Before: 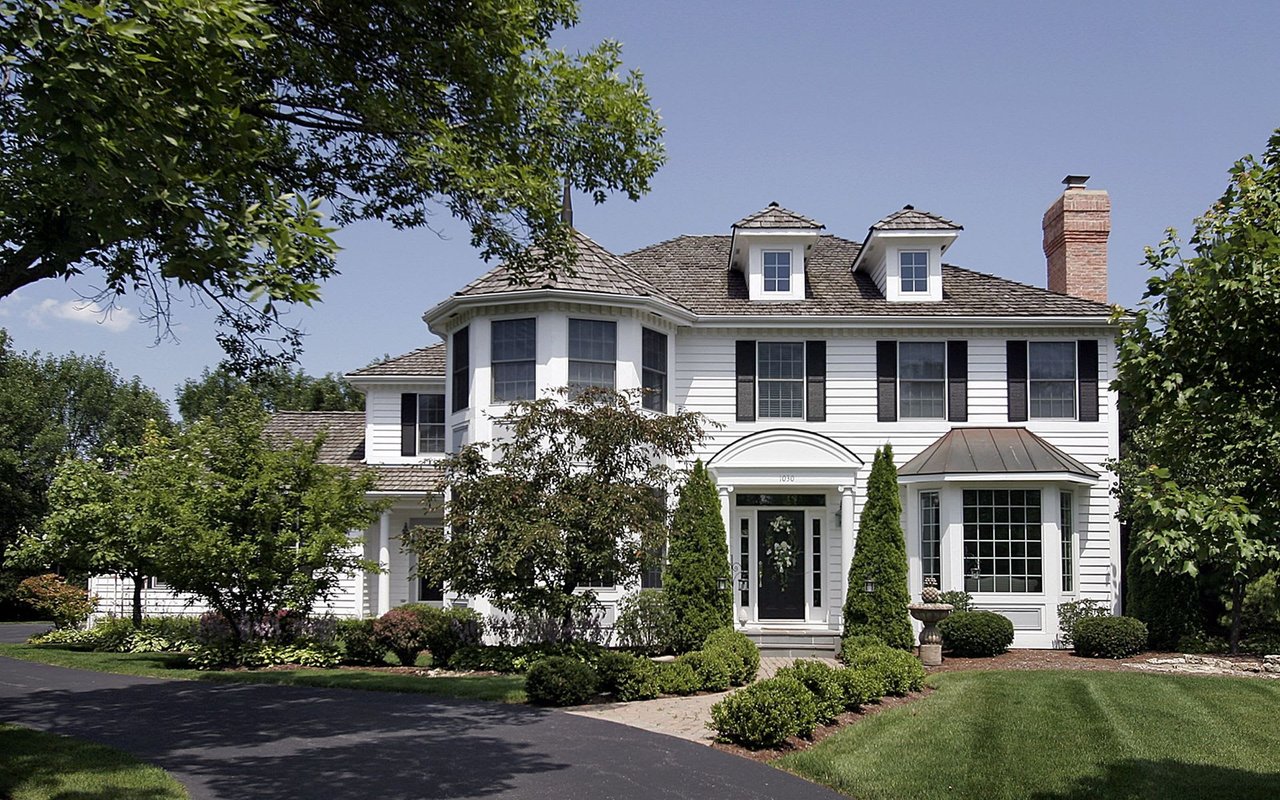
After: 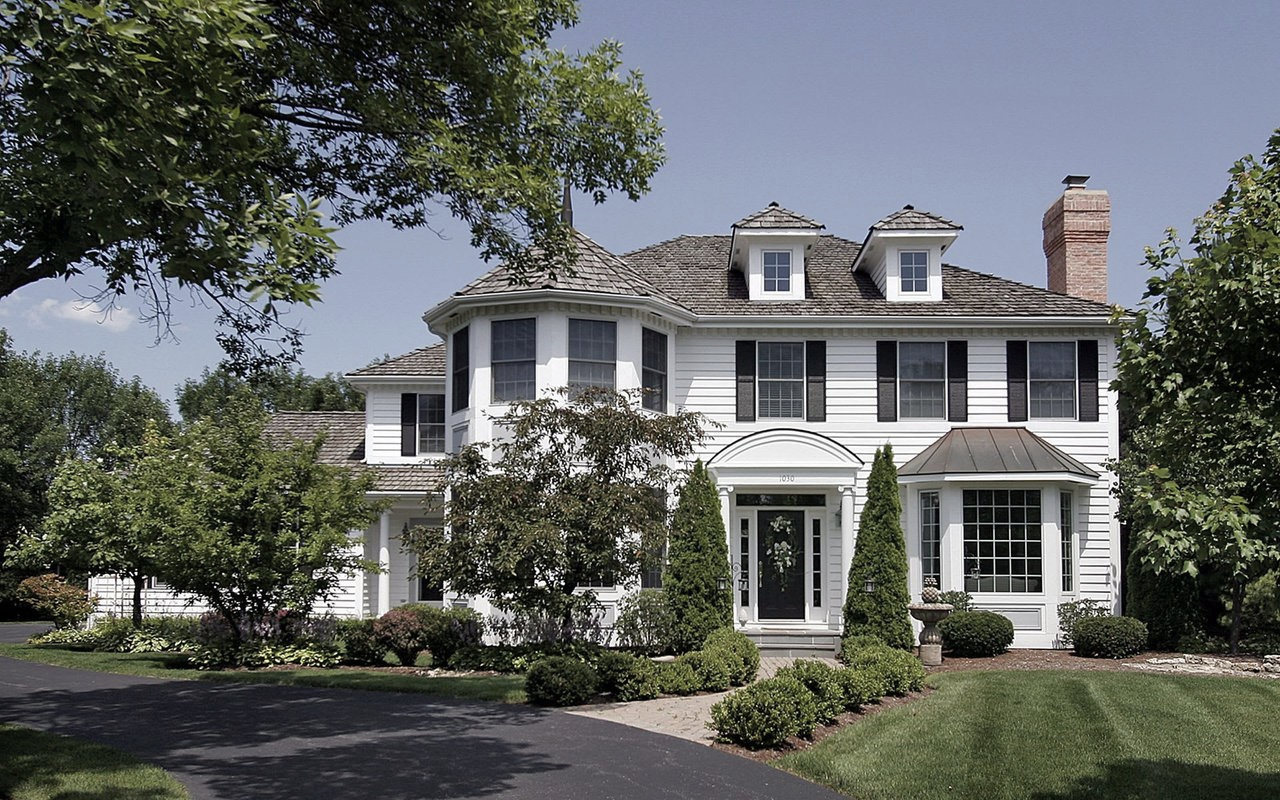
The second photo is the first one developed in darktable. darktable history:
color correction: highlights b* -0.042, saturation 0.767
shadows and highlights: shadows 24.98, highlights -23.3, highlights color adjustment 0.745%
